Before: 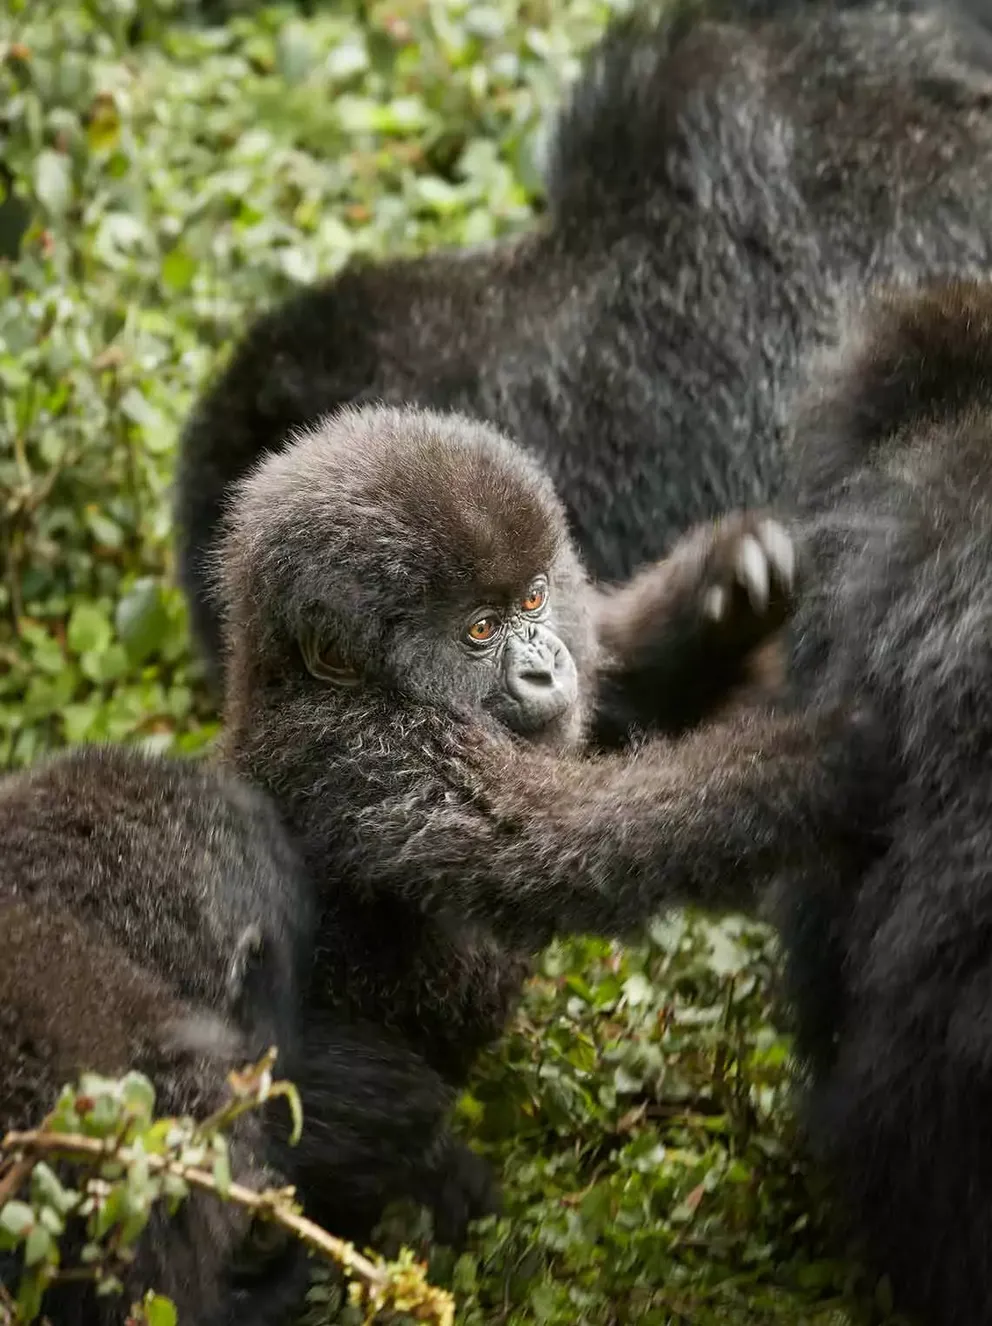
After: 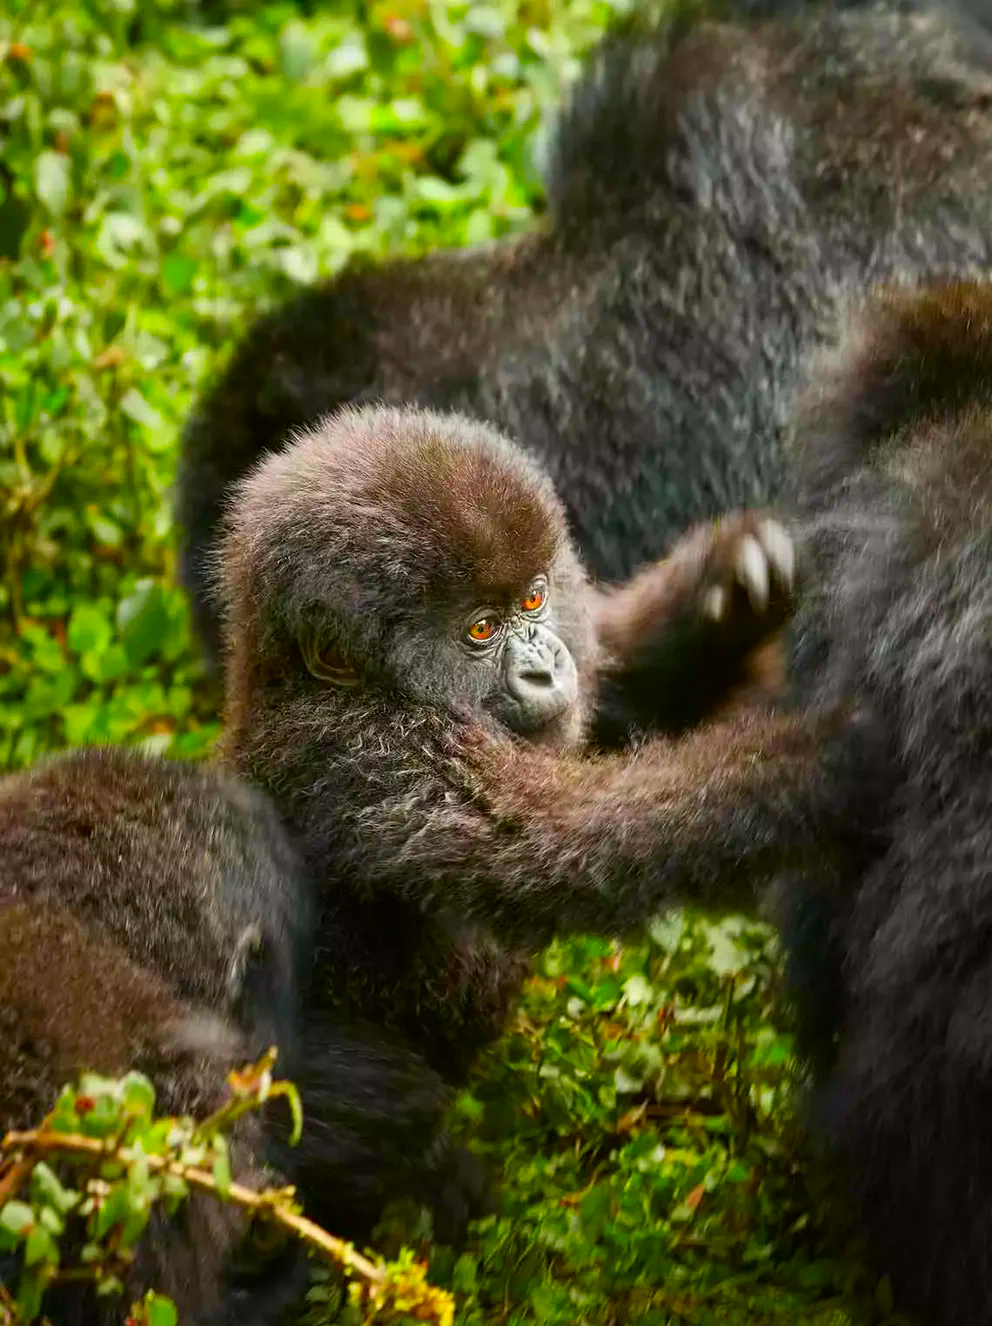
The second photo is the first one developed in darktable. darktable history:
color correction: highlights b* -0.018, saturation 2.11
